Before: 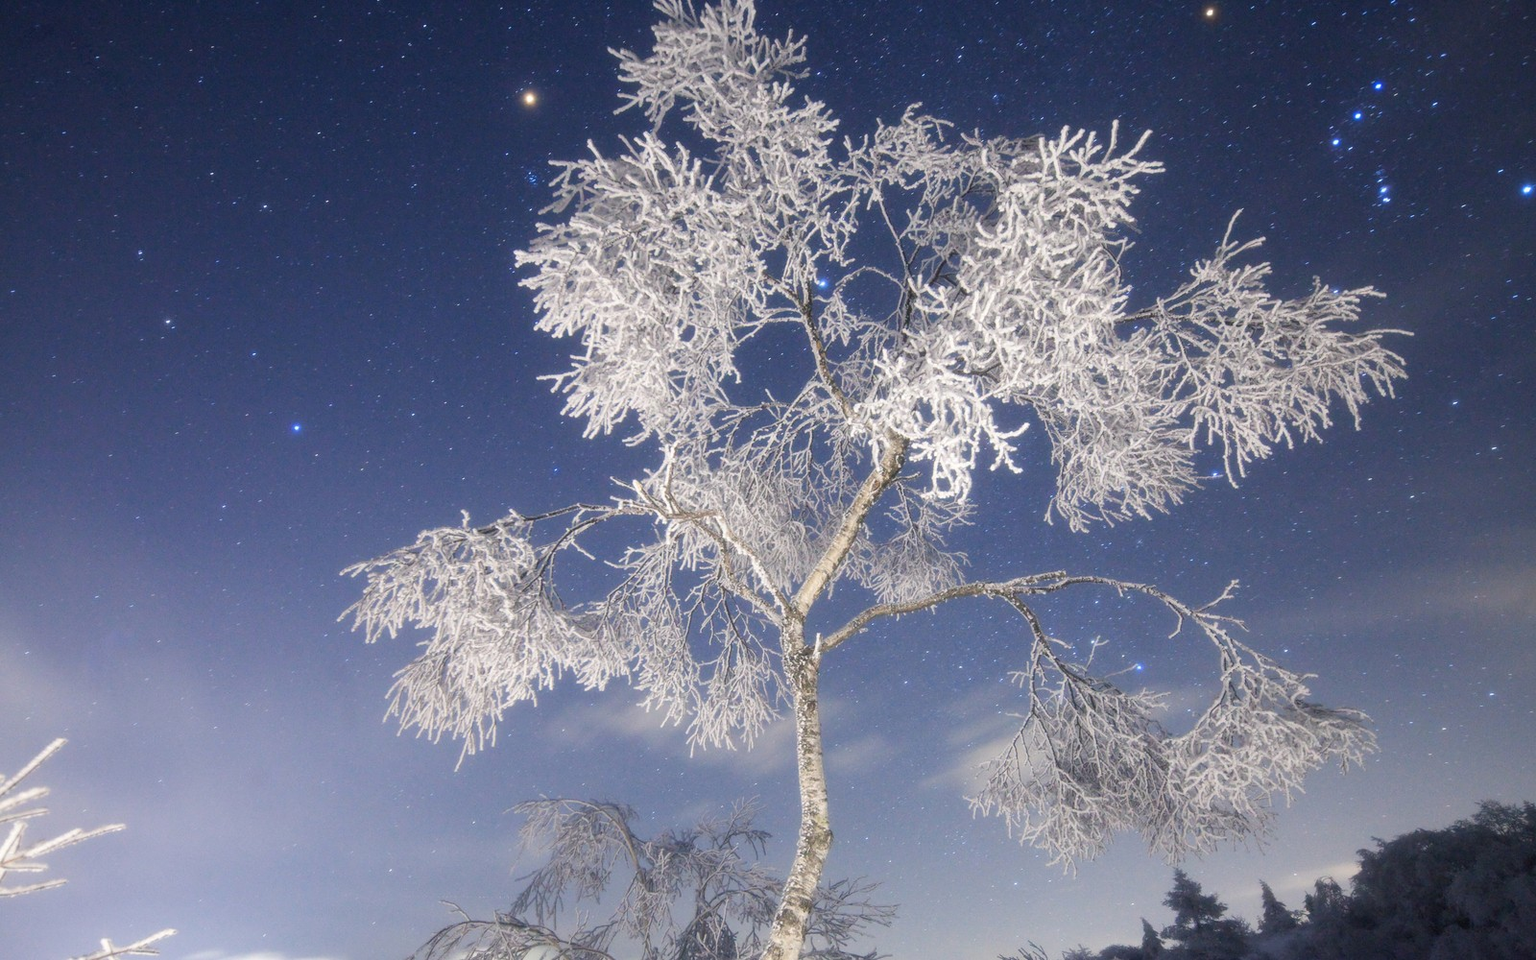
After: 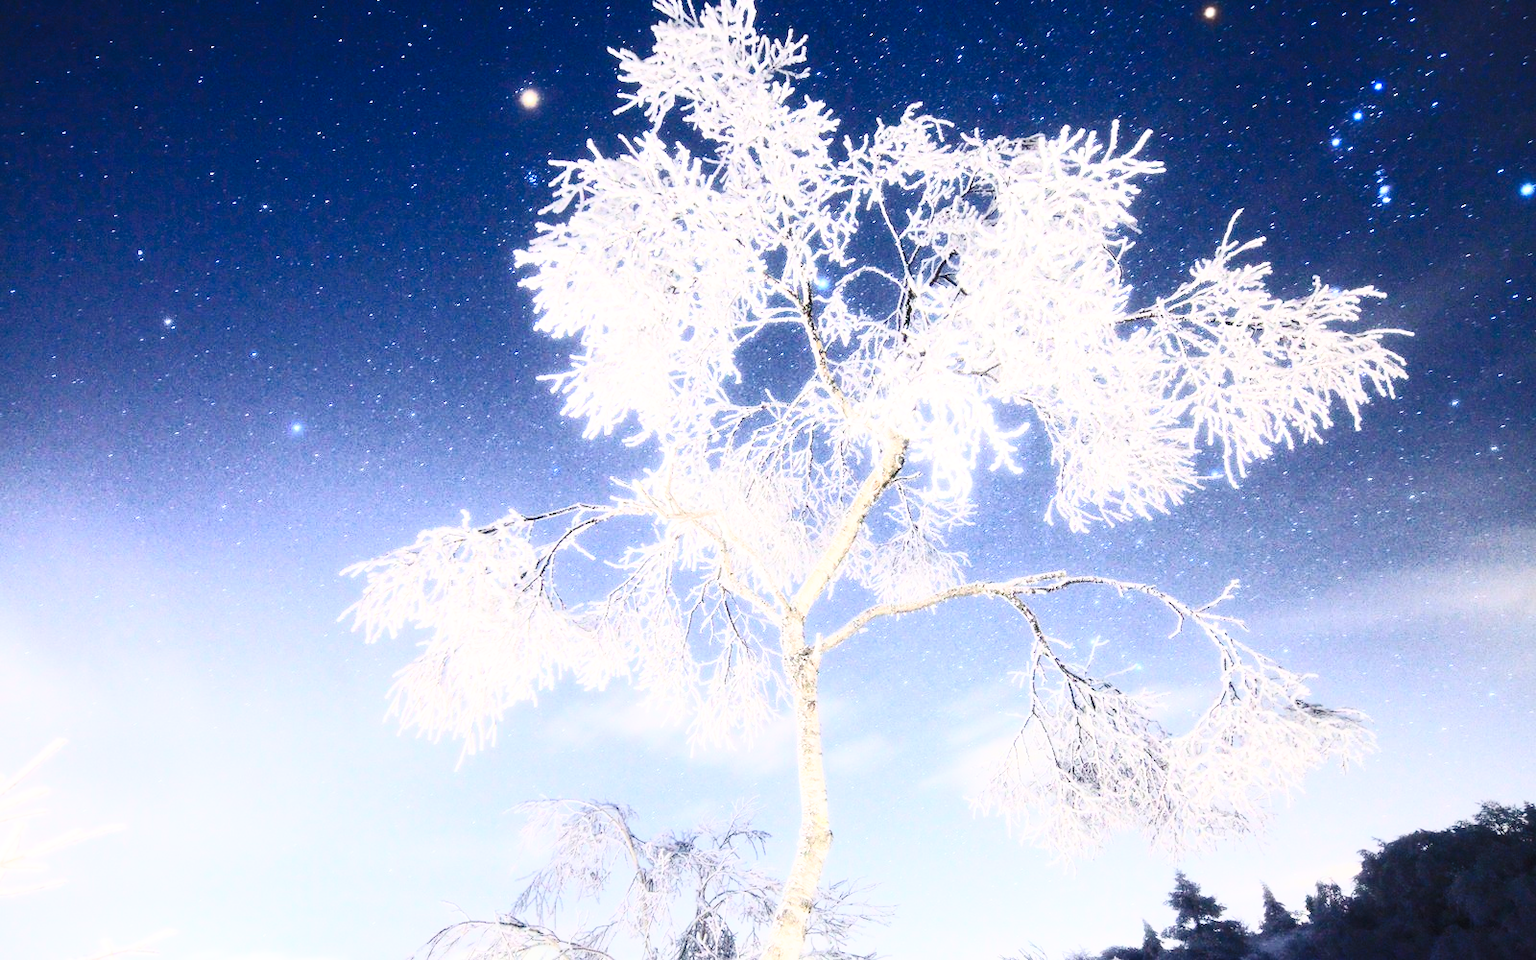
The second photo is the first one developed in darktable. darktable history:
contrast brightness saturation: contrast 0.618, brightness 0.339, saturation 0.148
base curve: curves: ch0 [(0, 0) (0.028, 0.03) (0.121, 0.232) (0.46, 0.748) (0.859, 0.968) (1, 1)], preserve colors none
